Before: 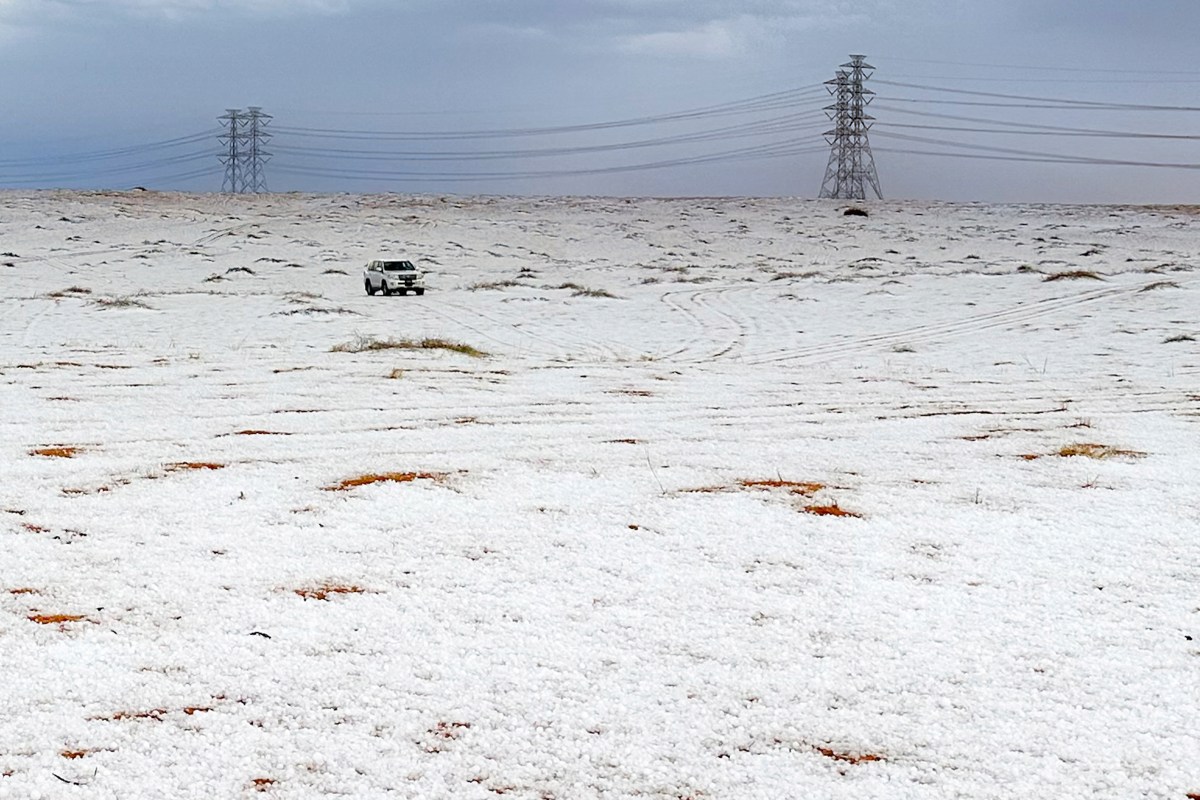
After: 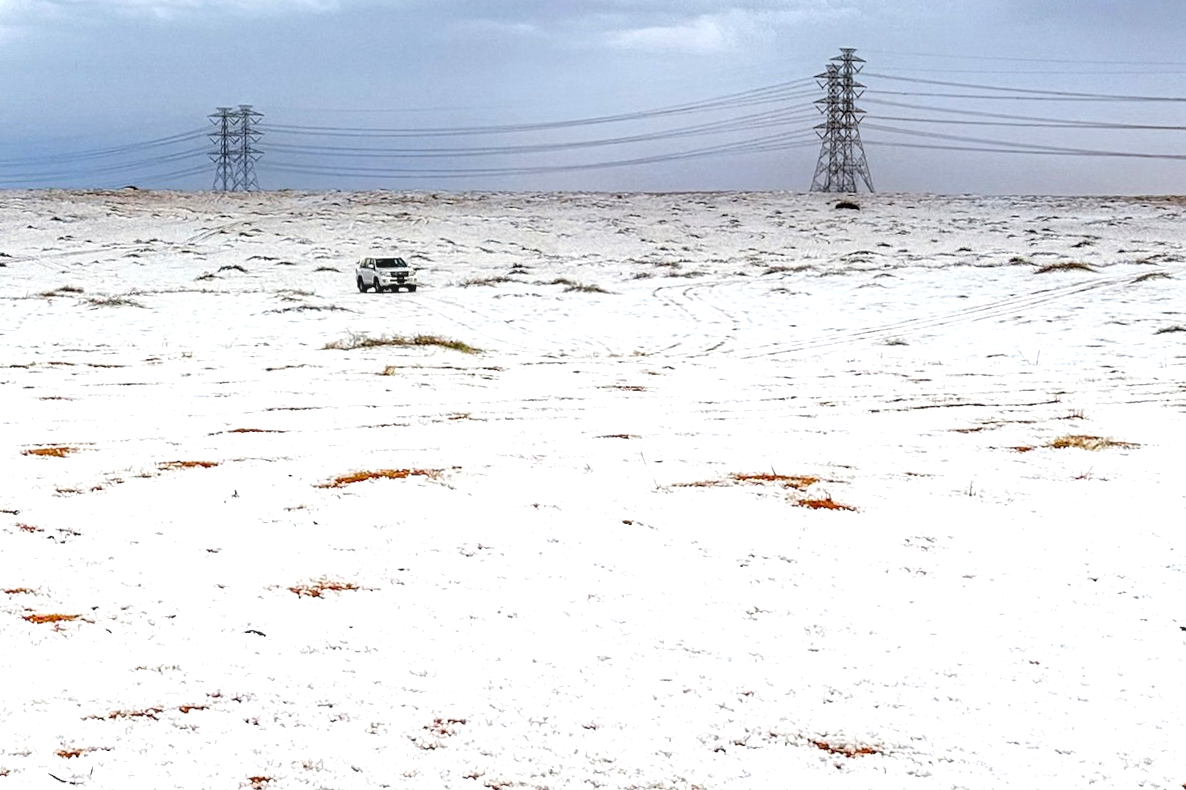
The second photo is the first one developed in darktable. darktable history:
tone equalizer: -8 EV -0.417 EV, -7 EV -0.389 EV, -6 EV -0.333 EV, -5 EV -0.222 EV, -3 EV 0.222 EV, -2 EV 0.333 EV, -1 EV 0.389 EV, +0 EV 0.417 EV, edges refinement/feathering 500, mask exposure compensation -1.57 EV, preserve details no
local contrast: on, module defaults
white balance: emerald 1
rotate and perspective: rotation -0.45°, automatic cropping original format, crop left 0.008, crop right 0.992, crop top 0.012, crop bottom 0.988
exposure: exposure 0.191 EV, compensate highlight preservation false
